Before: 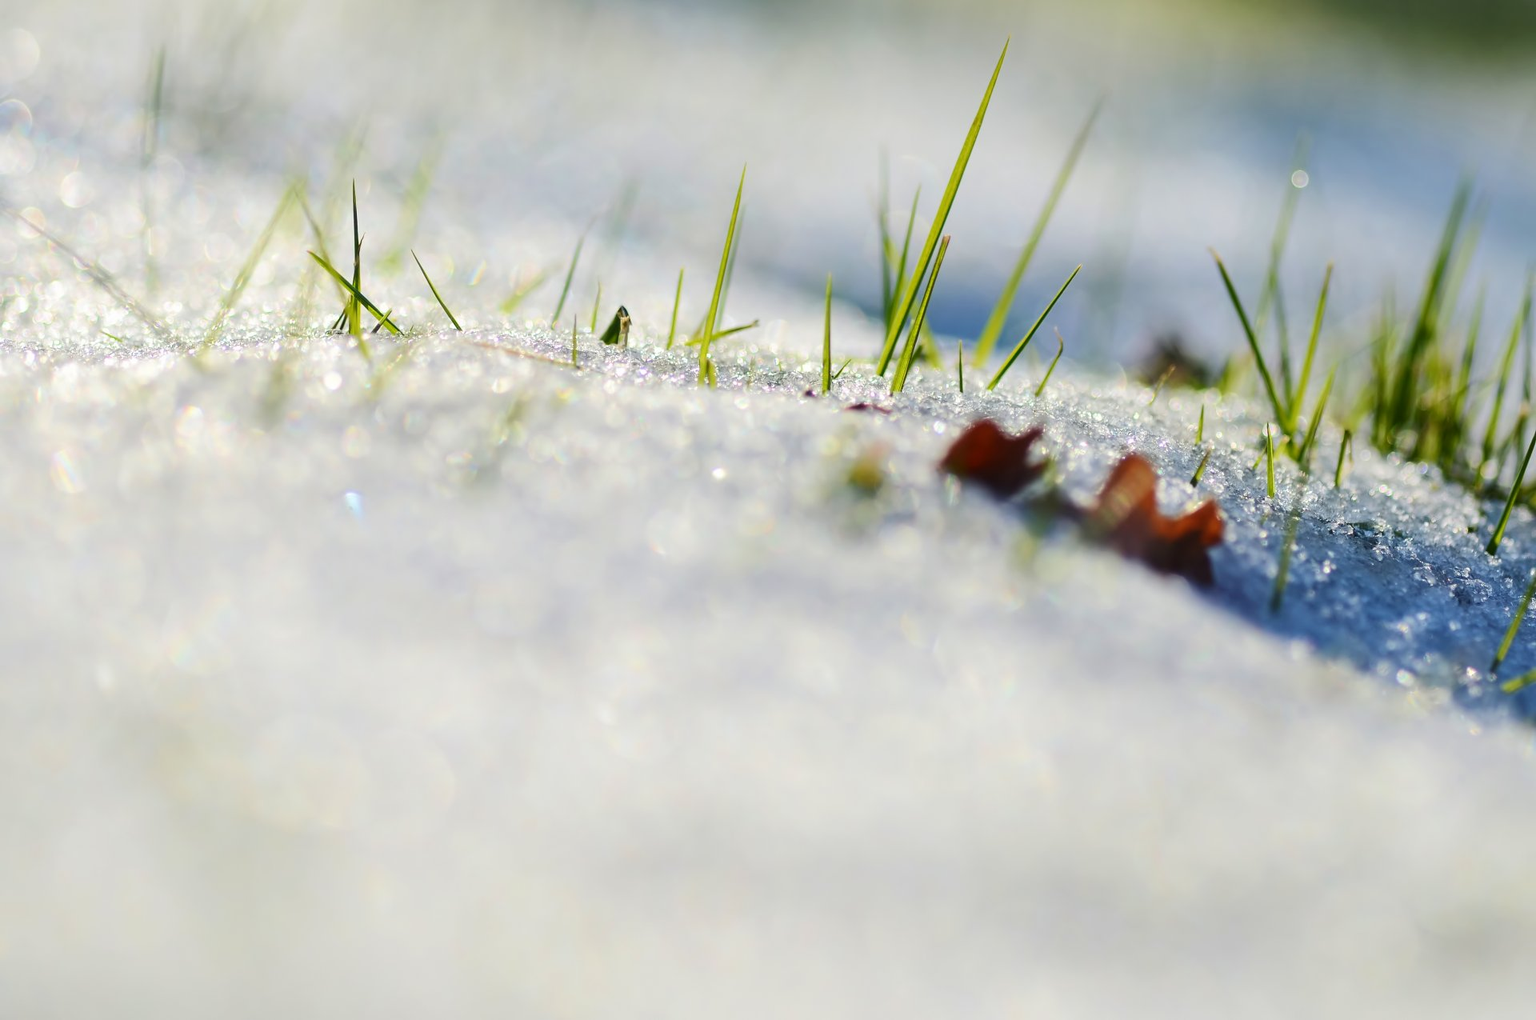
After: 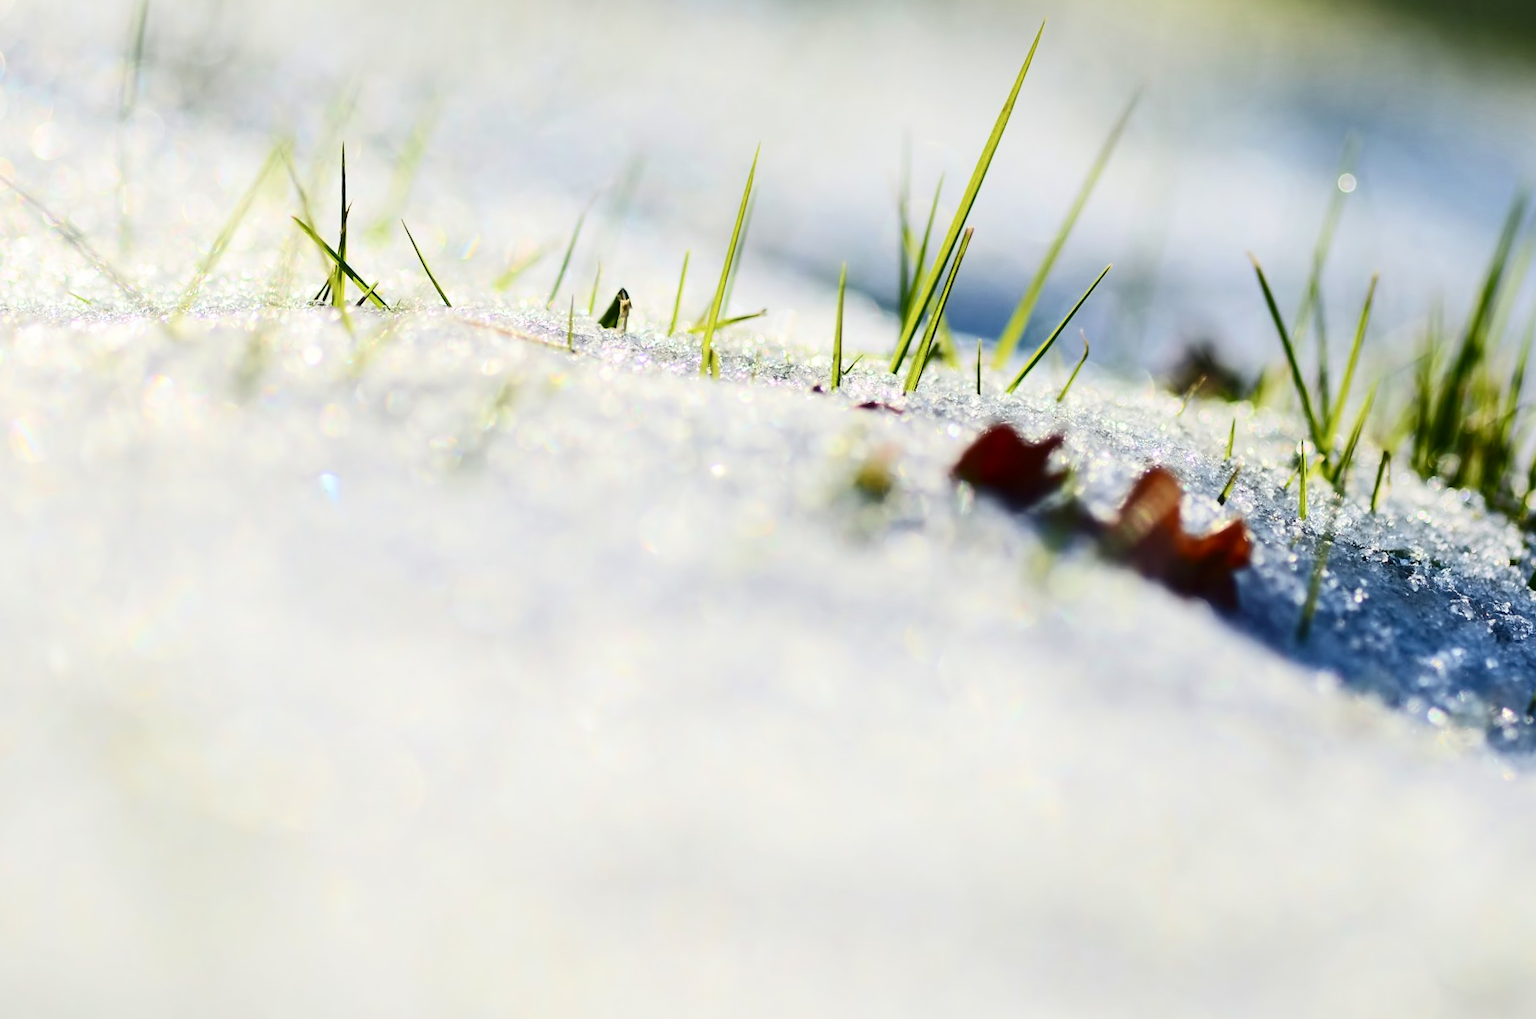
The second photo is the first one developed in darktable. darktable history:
crop and rotate: angle -2.35°
contrast brightness saturation: contrast 0.273
